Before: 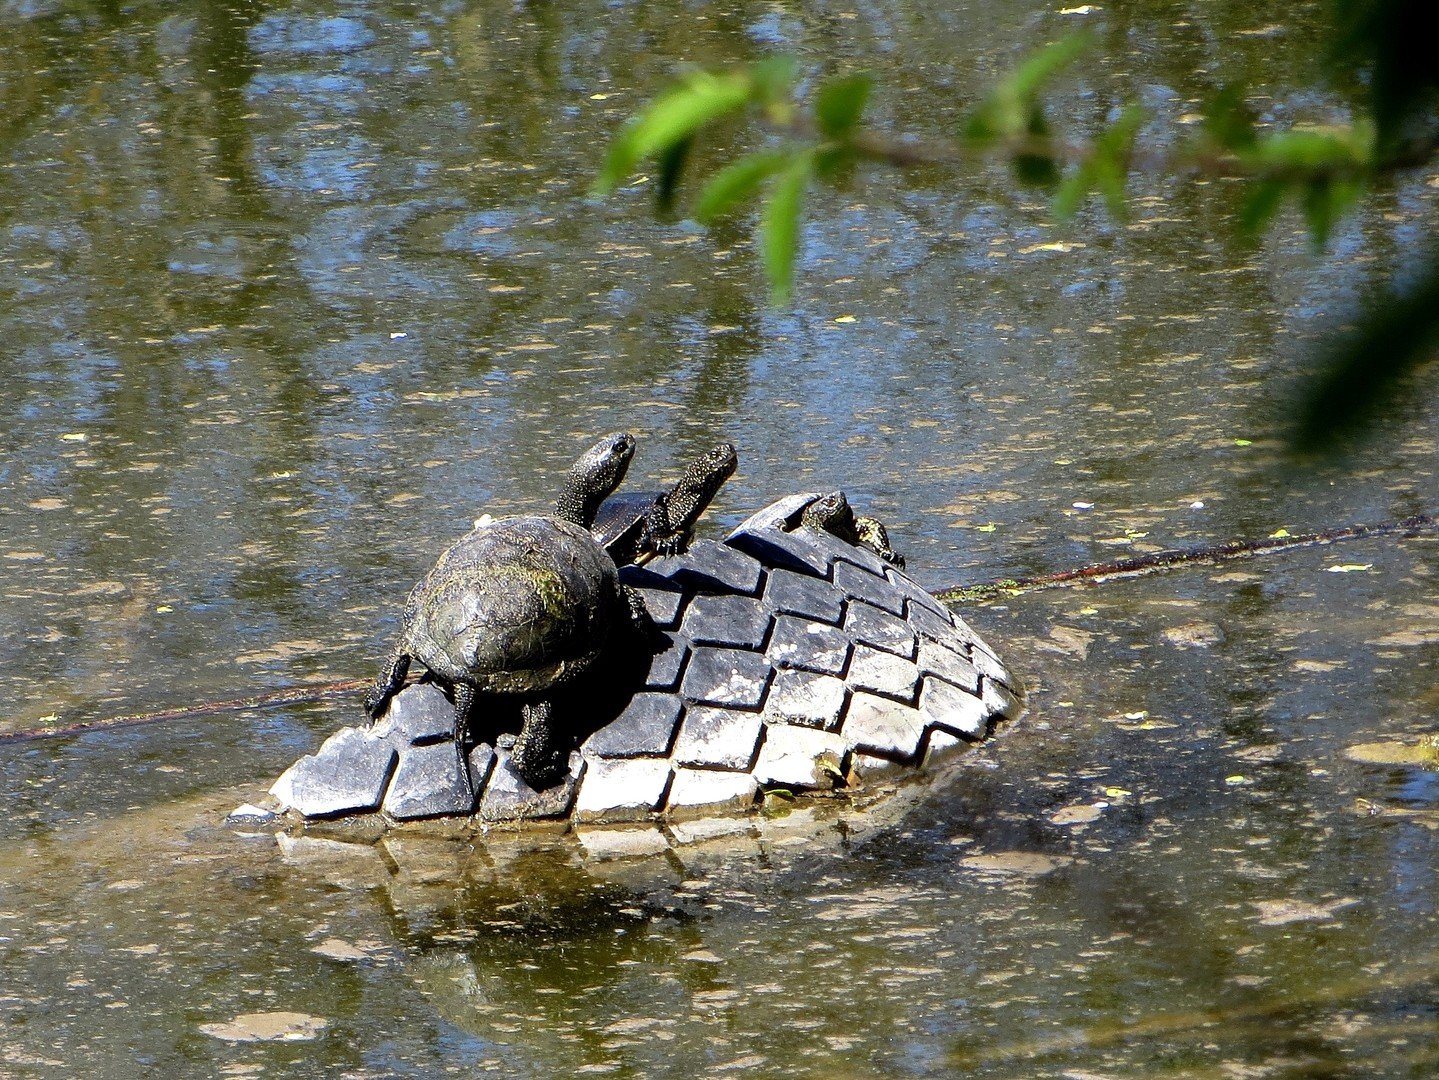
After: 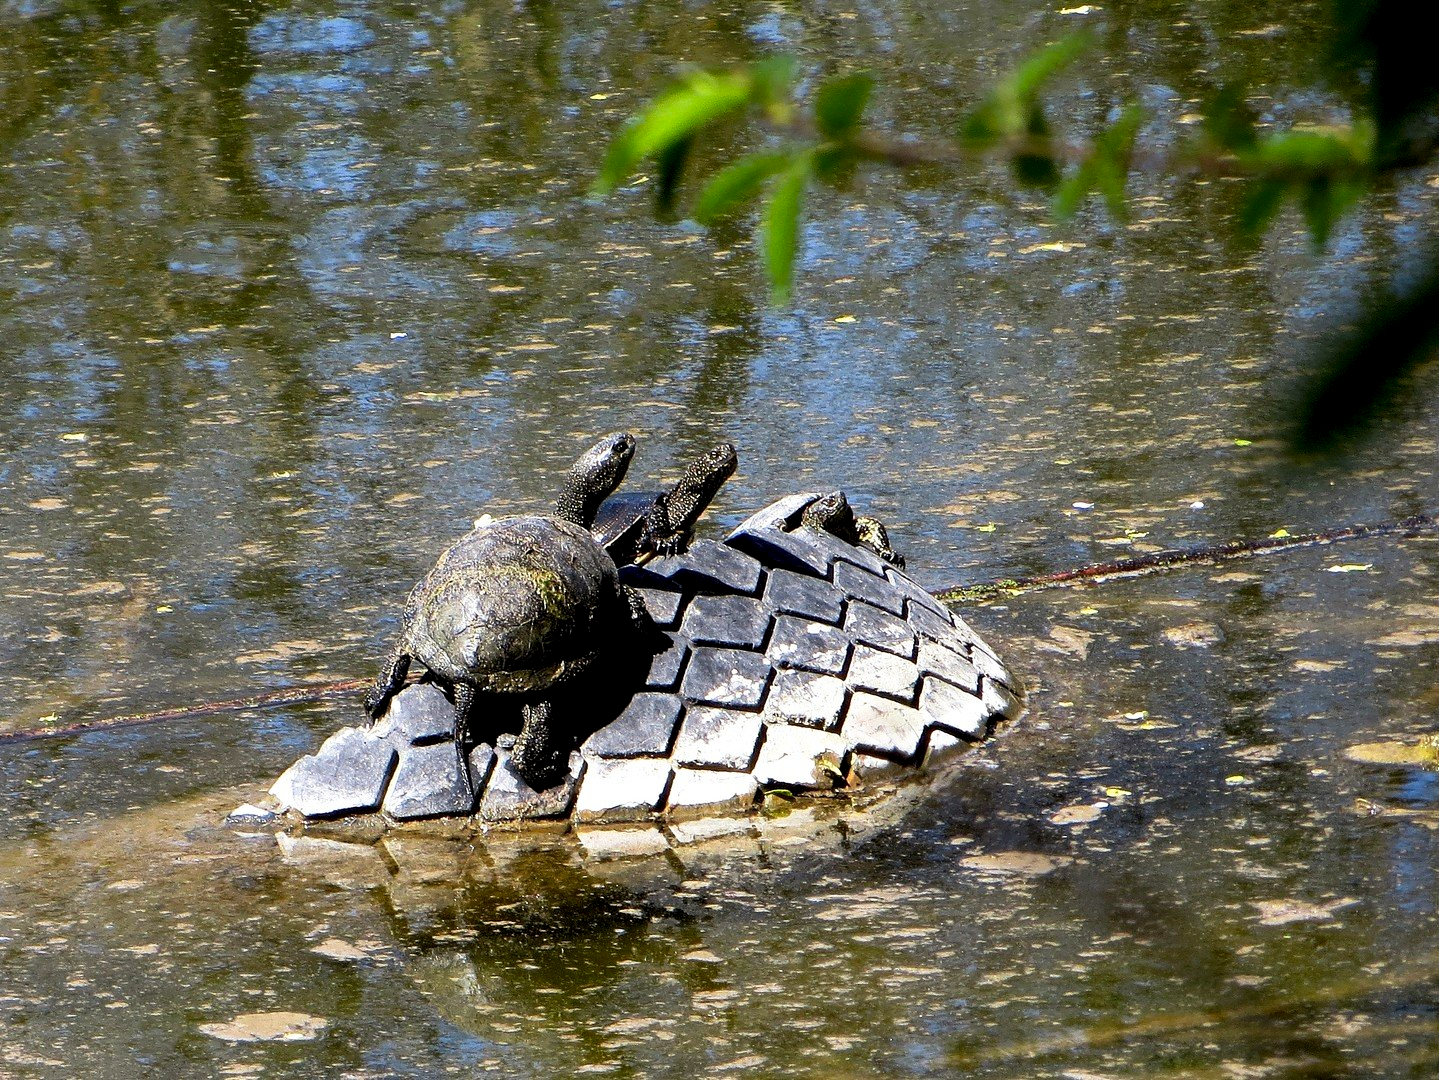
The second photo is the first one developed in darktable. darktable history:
tone curve: curves: ch0 [(0, 0) (0.003, 0.003) (0.011, 0.012) (0.025, 0.026) (0.044, 0.047) (0.069, 0.073) (0.1, 0.105) (0.136, 0.143) (0.177, 0.187) (0.224, 0.237) (0.277, 0.293) (0.335, 0.354) (0.399, 0.422) (0.468, 0.495) (0.543, 0.574) (0.623, 0.659) (0.709, 0.749) (0.801, 0.846) (0.898, 0.932) (1, 1)], preserve colors none
color look up table: target L [67.19, 47.06, 33.19, 100, 65.9, 63.76, 56.32, 47.38, 38.02, 29.3, 52.26, 52.02, 32.73, 24.36, 20.85, 85.76, 77.54, 66.1, 65.71, 45.62, 44.88, 42.83, 26.33, 10.88, 0 ×25], target a [-22.99, -38.11, -14.82, -0.001, 14.1, 18.05, 32.95, 47.07, 49.83, 13.28, 6.475, 44.4, 10.95, 22.66, 20.5, -1.222, -1.697, -26.29, -2.181, -16.21, -1.8, -4.304, -1.938, -0.861, 0 ×25], target b [55.63, 31.71, 21.21, 0.011, 64.6, 9.729, 51.26, 11.82, 24.86, 11.78, -30.03, -19.39, -52.16, -24.64, -56.42, -2.75, -4.055, -6.183, -4.729, -31.56, -4.119, -29.8, -4.08, -1.867, 0 ×25], num patches 24
